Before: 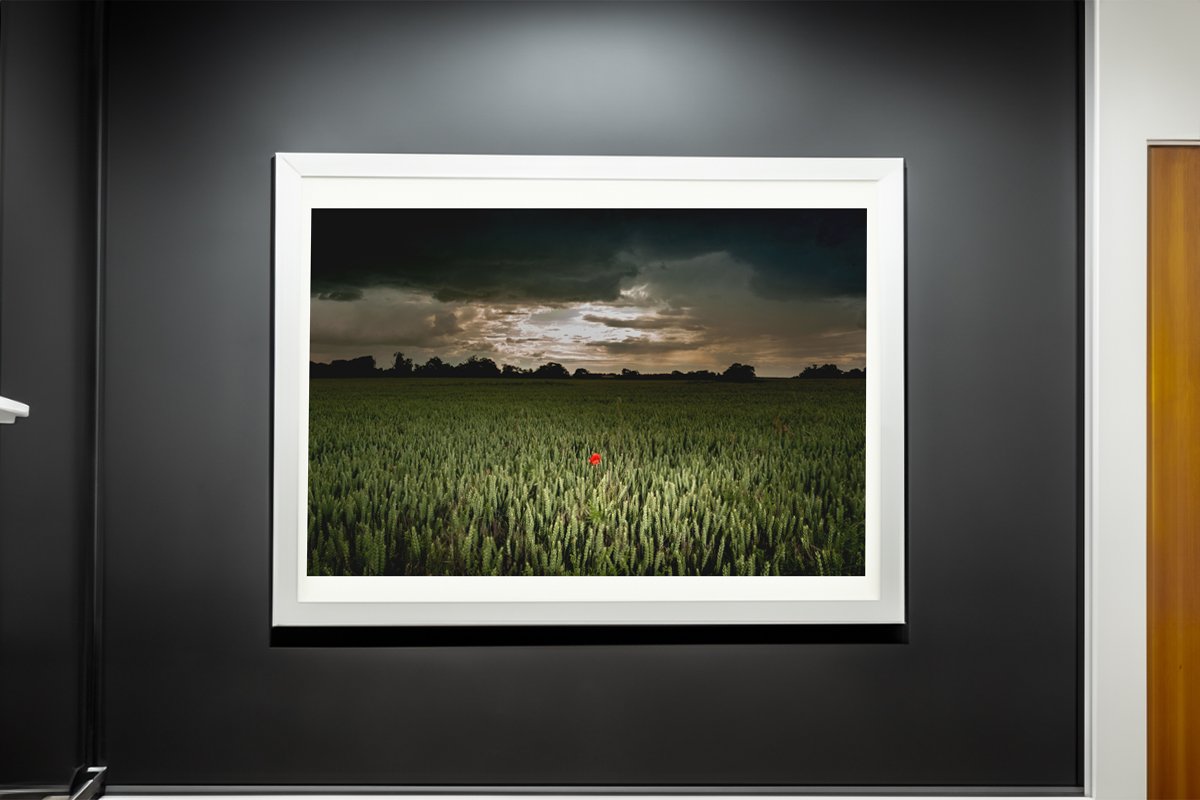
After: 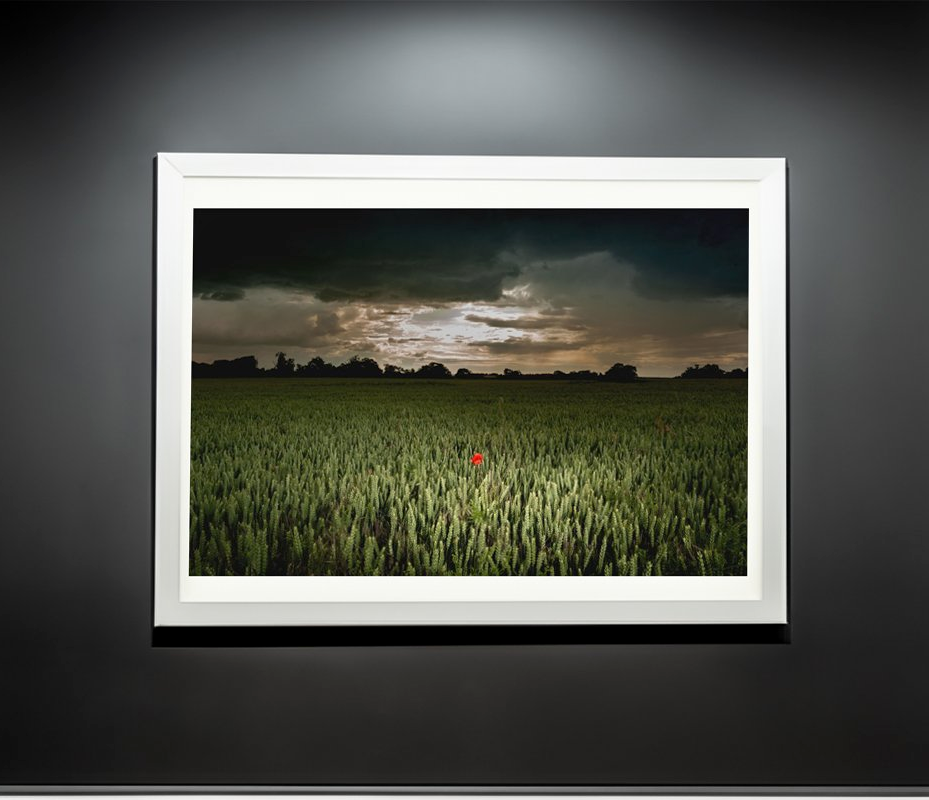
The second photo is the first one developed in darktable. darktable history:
tone equalizer: on, module defaults
crop: left 9.88%, right 12.664%
exposure: black level correction 0.002, compensate highlight preservation false
